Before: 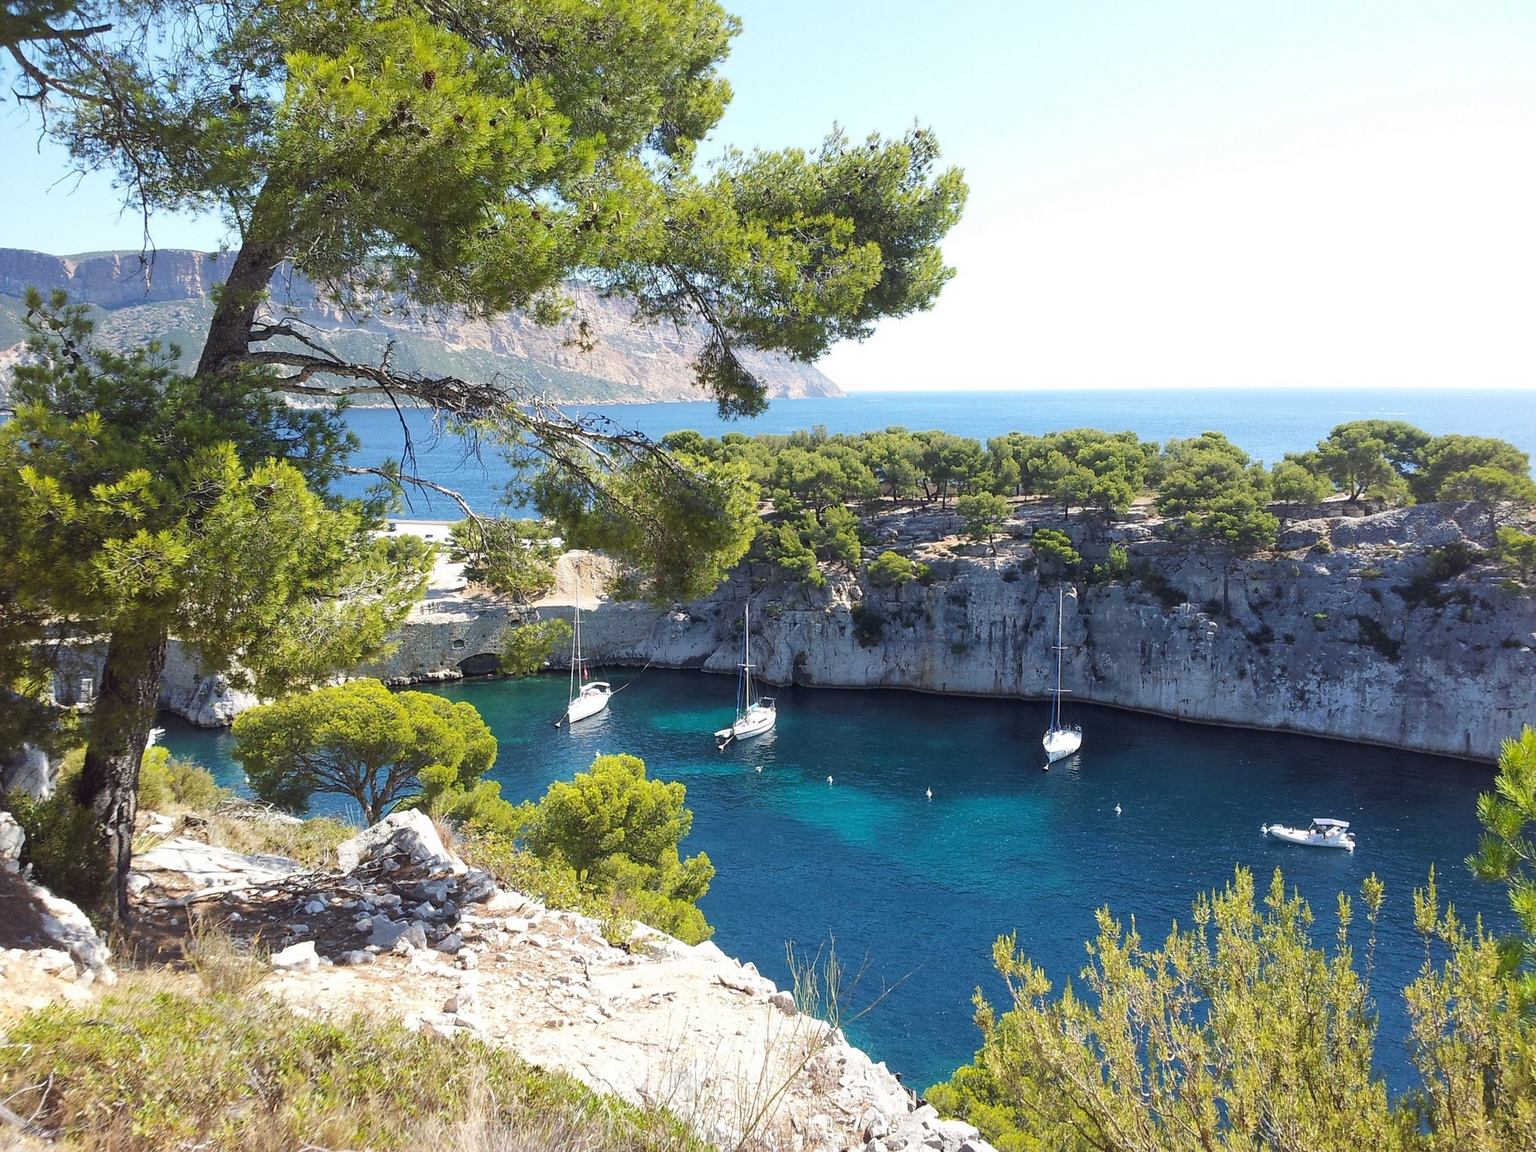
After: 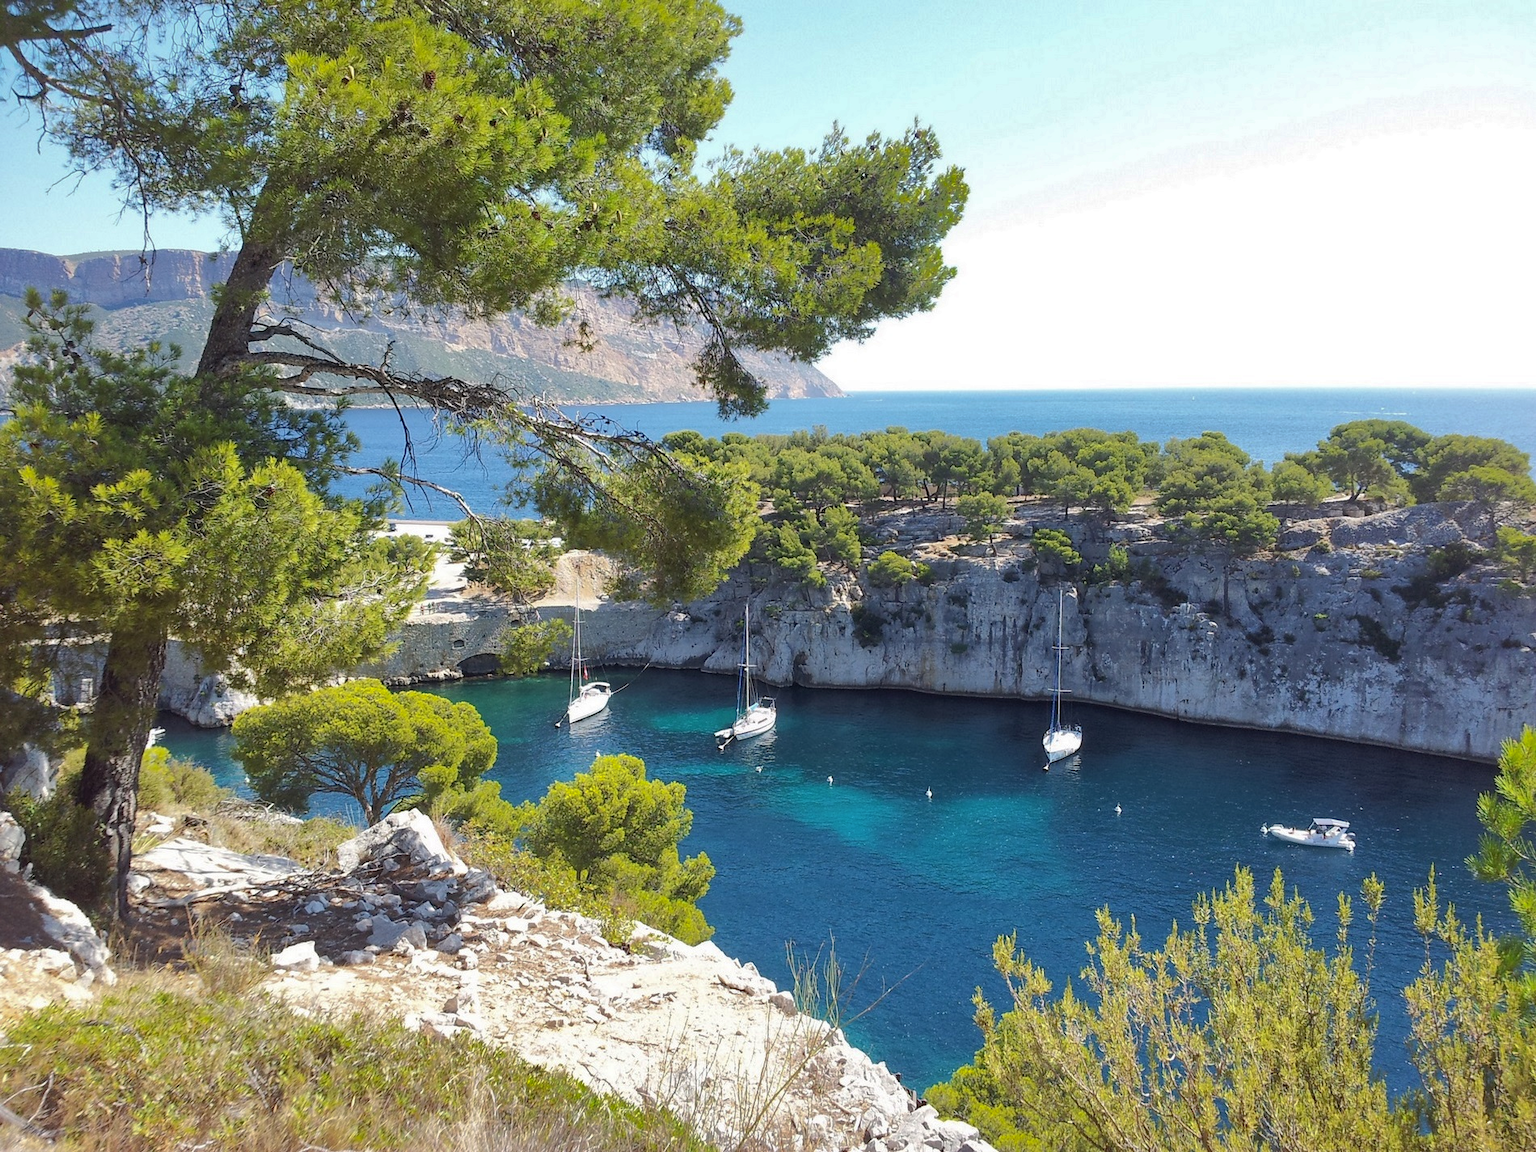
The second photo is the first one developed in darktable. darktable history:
shadows and highlights: shadows 39.87, highlights -59.96, shadows color adjustment 98.01%, highlights color adjustment 57.84%
